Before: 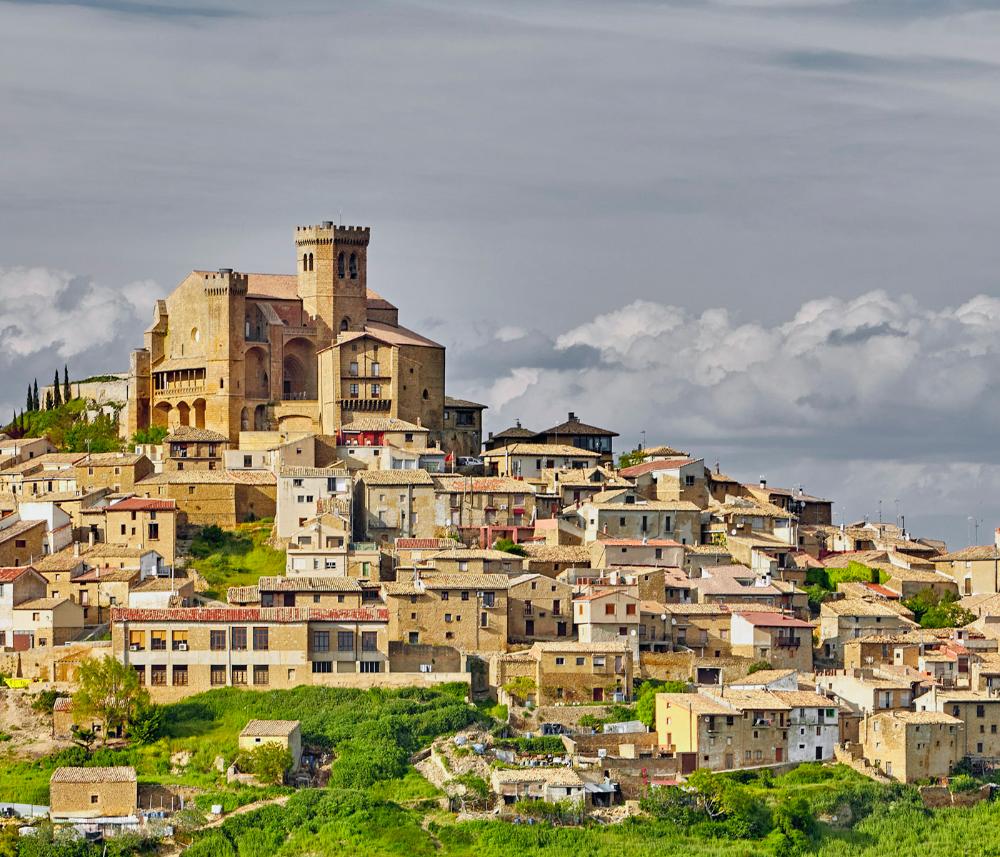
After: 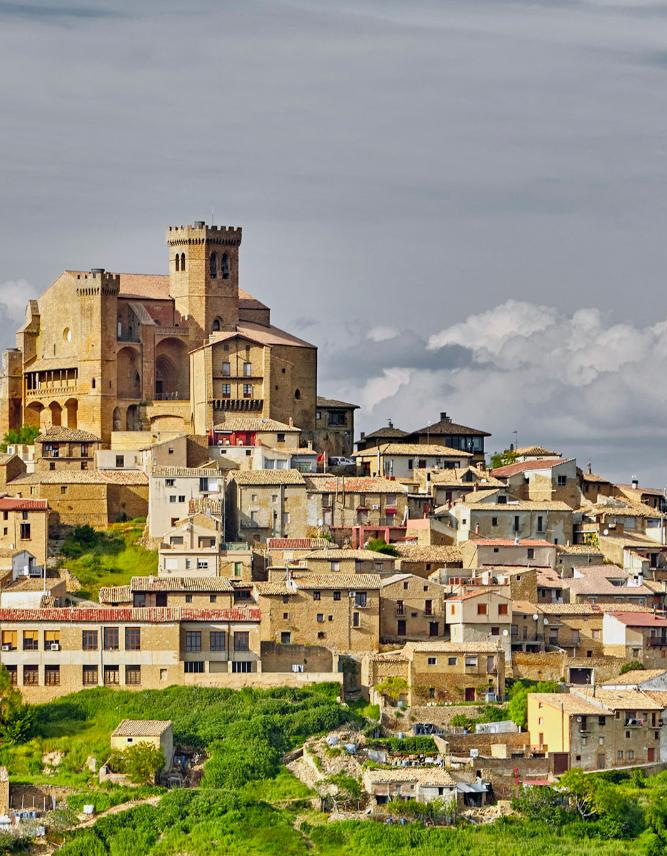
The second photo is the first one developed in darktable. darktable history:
crop and rotate: left 12.843%, right 20.456%
